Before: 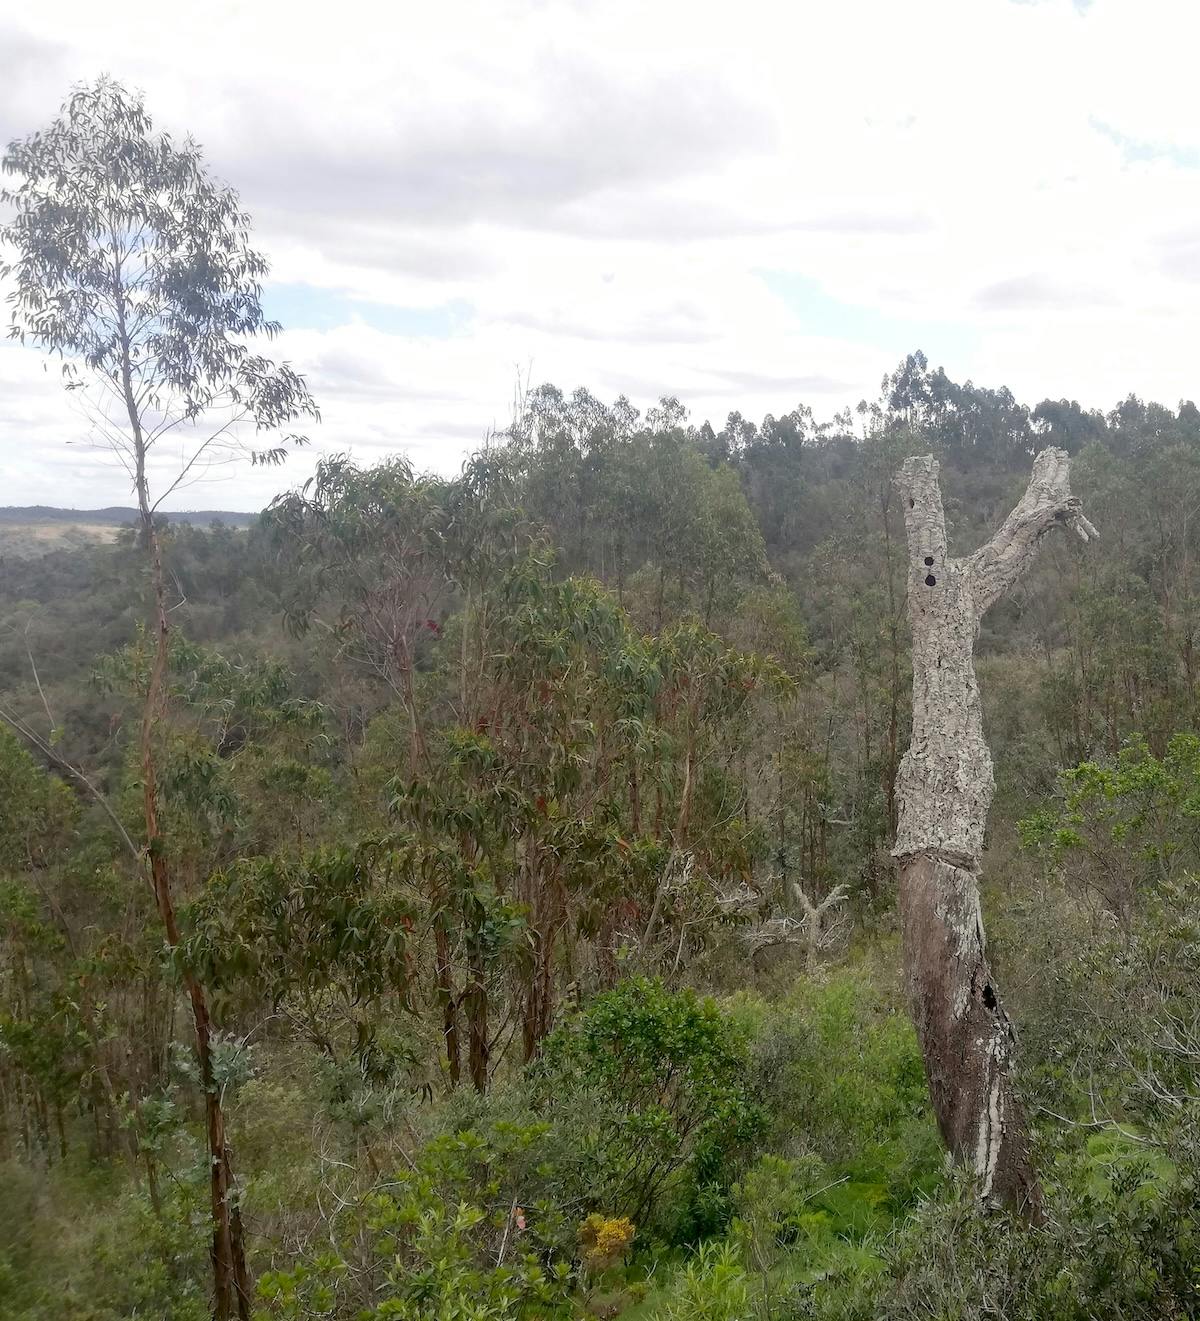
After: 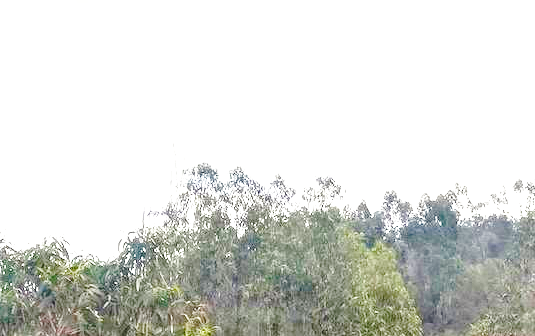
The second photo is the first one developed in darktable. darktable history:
contrast equalizer: octaves 7, y [[0.6 ×6], [0.55 ×6], [0 ×6], [0 ×6], [0 ×6]]
crop: left 28.739%, top 16.8%, right 26.648%, bottom 57.689%
base curve: curves: ch0 [(0, 0) (0.032, 0.037) (0.105, 0.228) (0.435, 0.76) (0.856, 0.983) (1, 1)], preserve colors none
local contrast: on, module defaults
color balance rgb: highlights gain › luminance 6.261%, highlights gain › chroma 1.307%, highlights gain › hue 89.62°, perceptual saturation grading › global saturation 46.235%, perceptual saturation grading › highlights -50.085%, perceptual saturation grading › shadows 30.694%, perceptual brilliance grading › highlights 8.08%, perceptual brilliance grading › mid-tones 3.521%, perceptual brilliance grading › shadows 2.392%, global vibrance 29.571%
